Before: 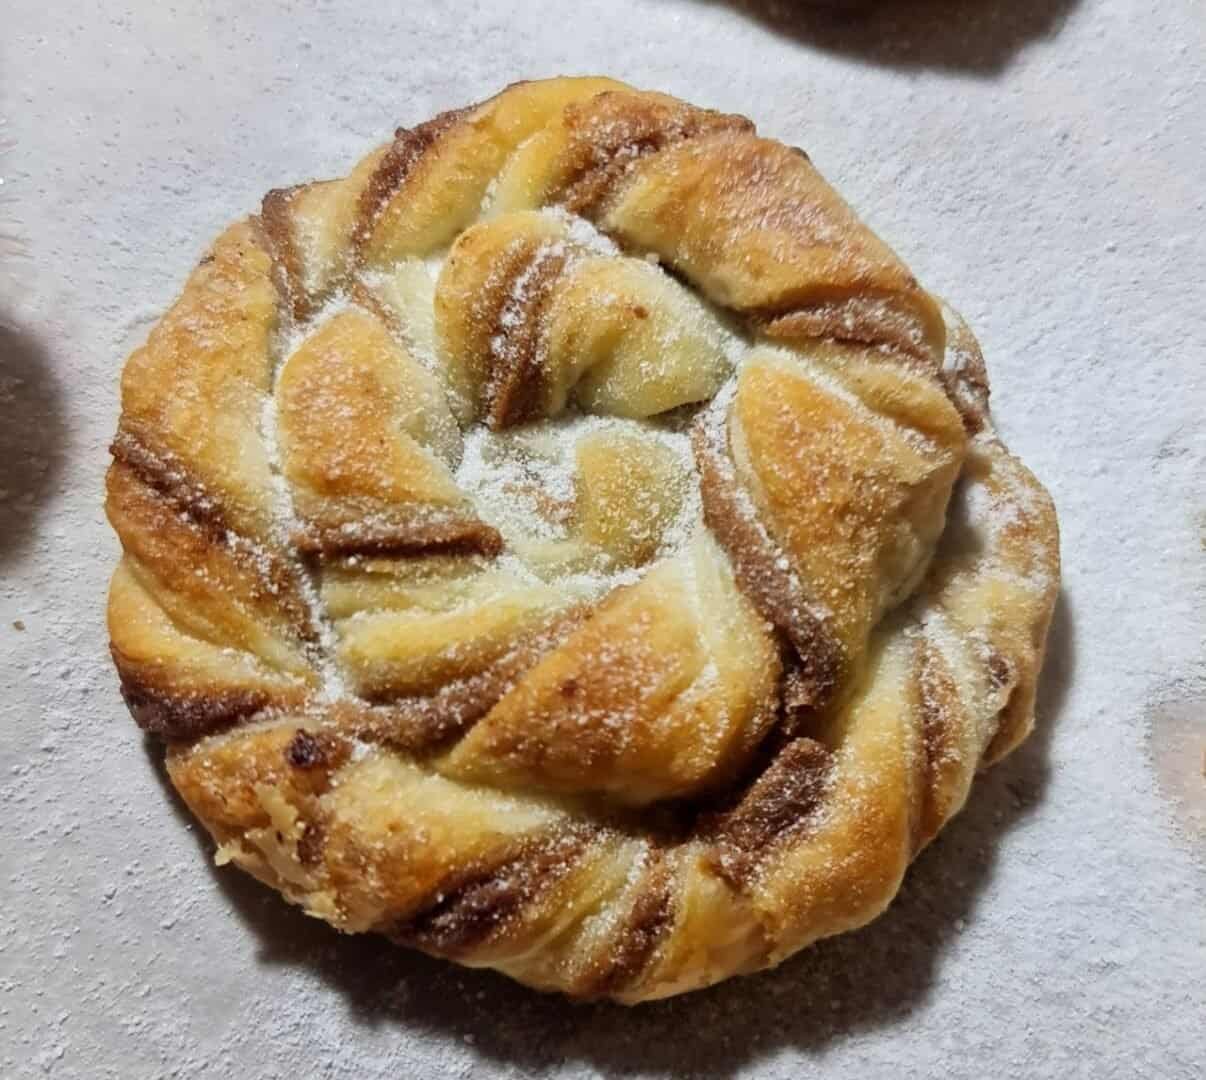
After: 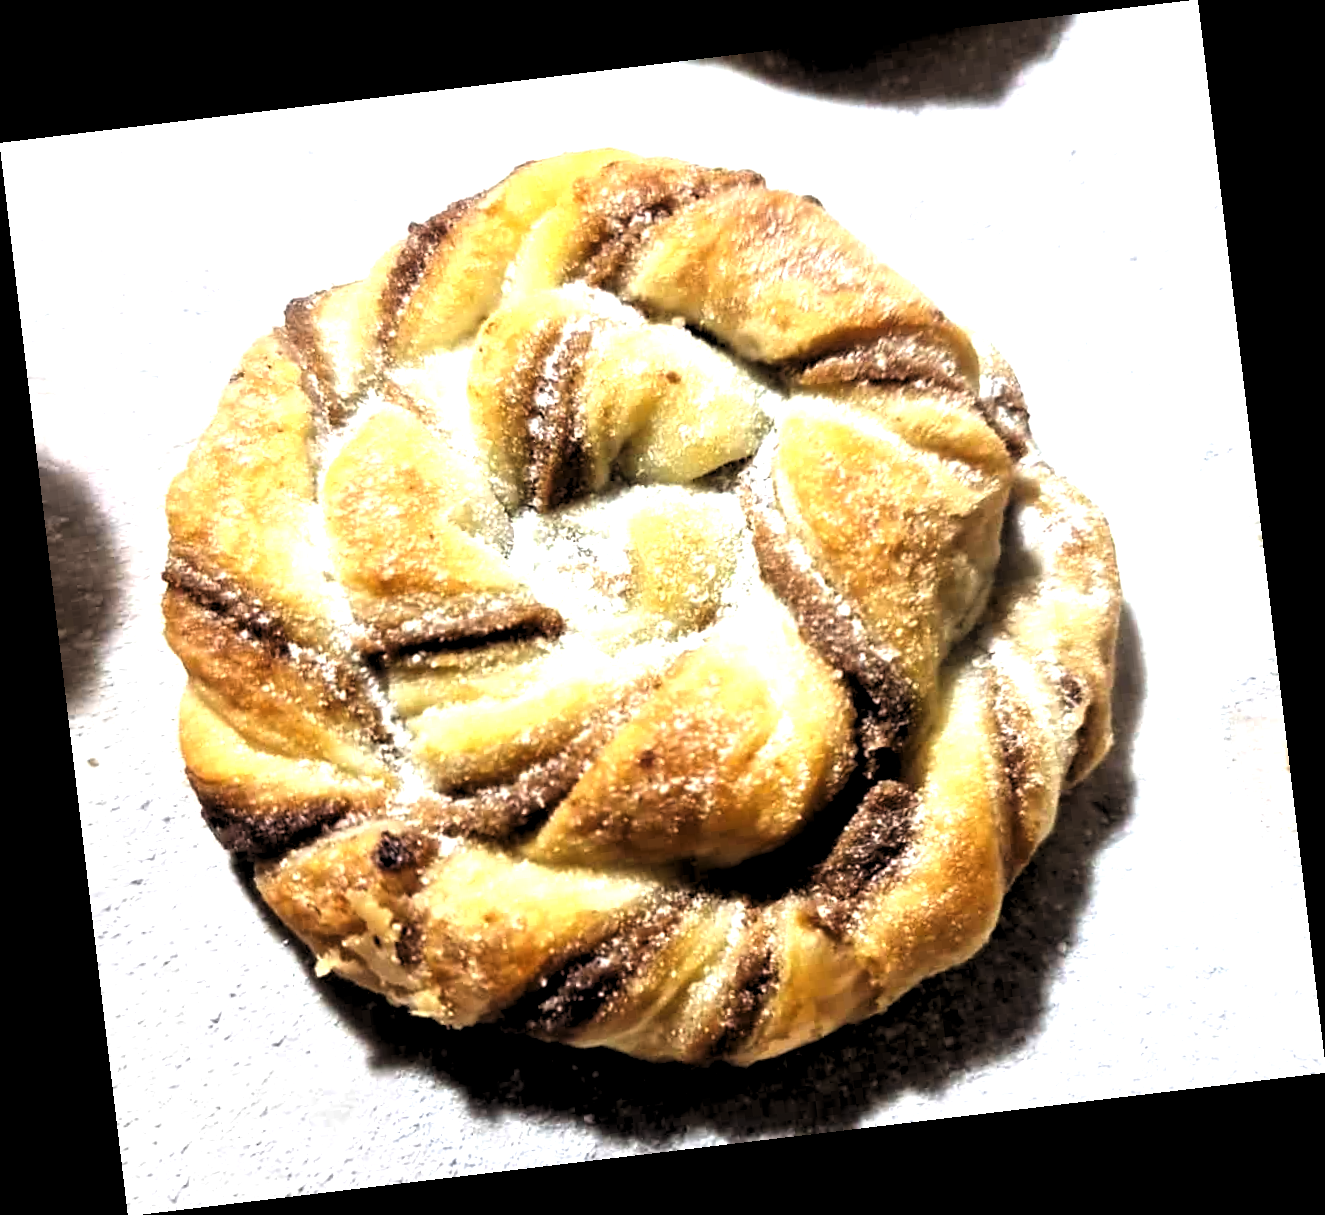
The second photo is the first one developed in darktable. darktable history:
rotate and perspective: rotation -6.83°, automatic cropping off
exposure: exposure 0.935 EV, compensate highlight preservation false
levels: levels [0.182, 0.542, 0.902]
